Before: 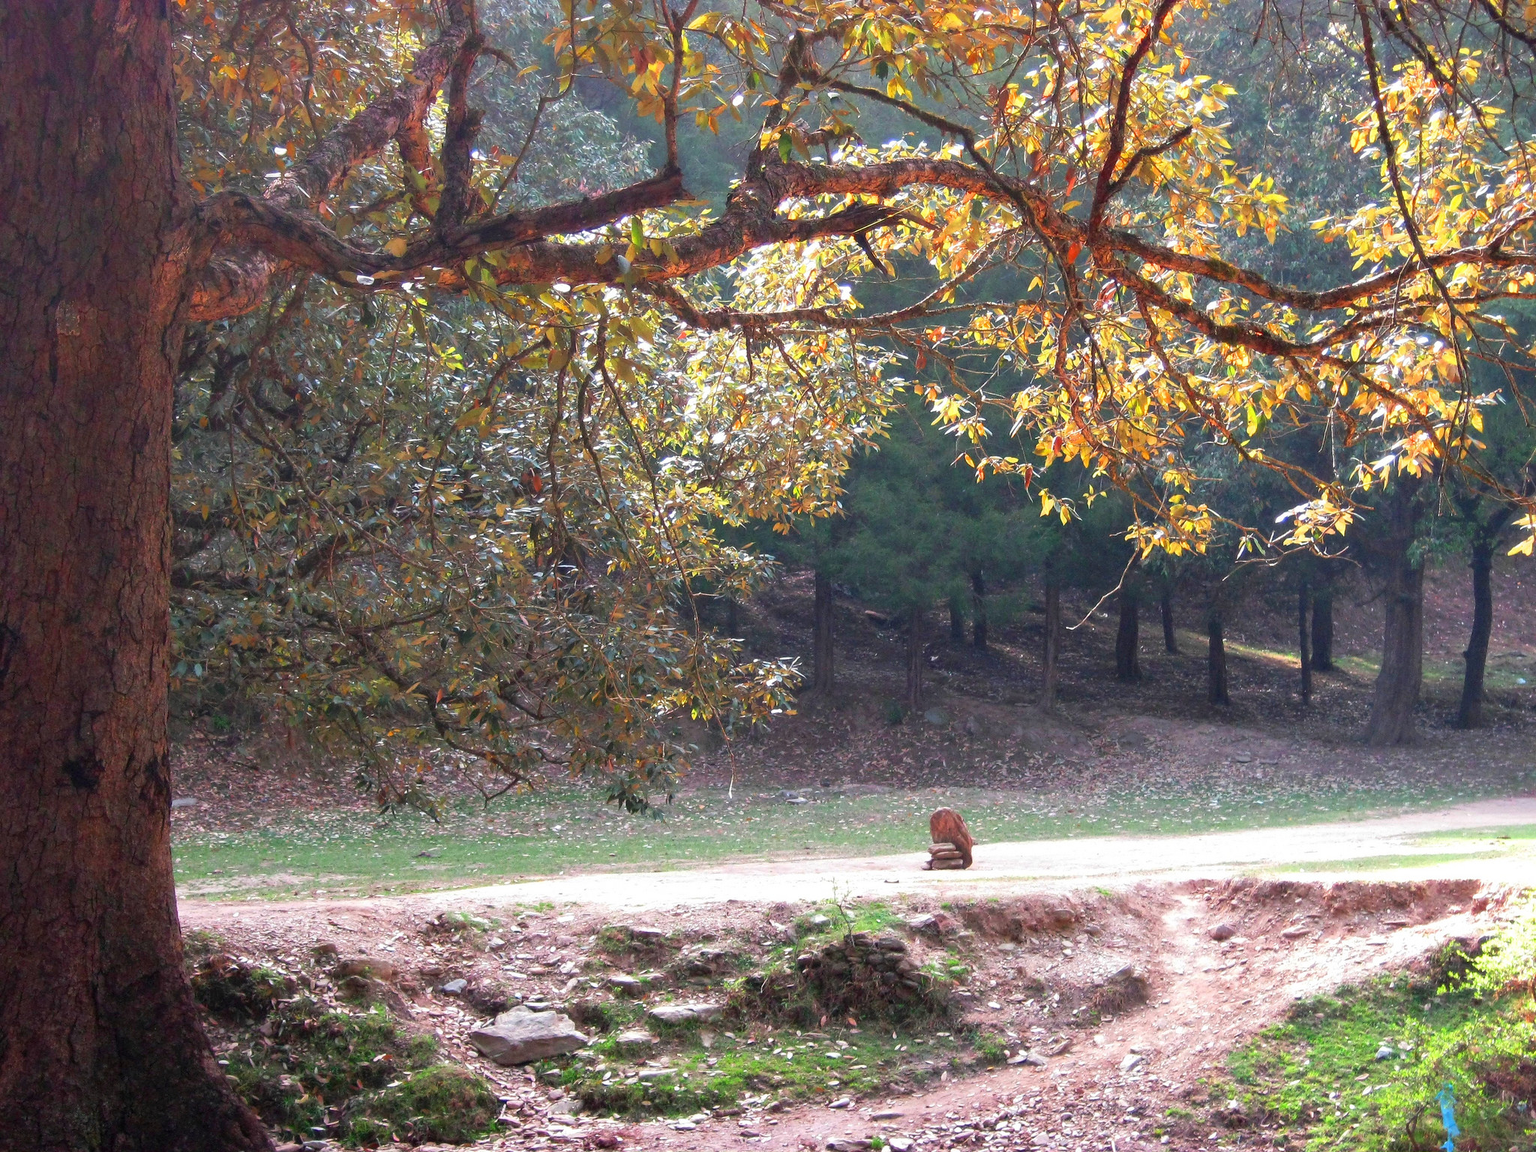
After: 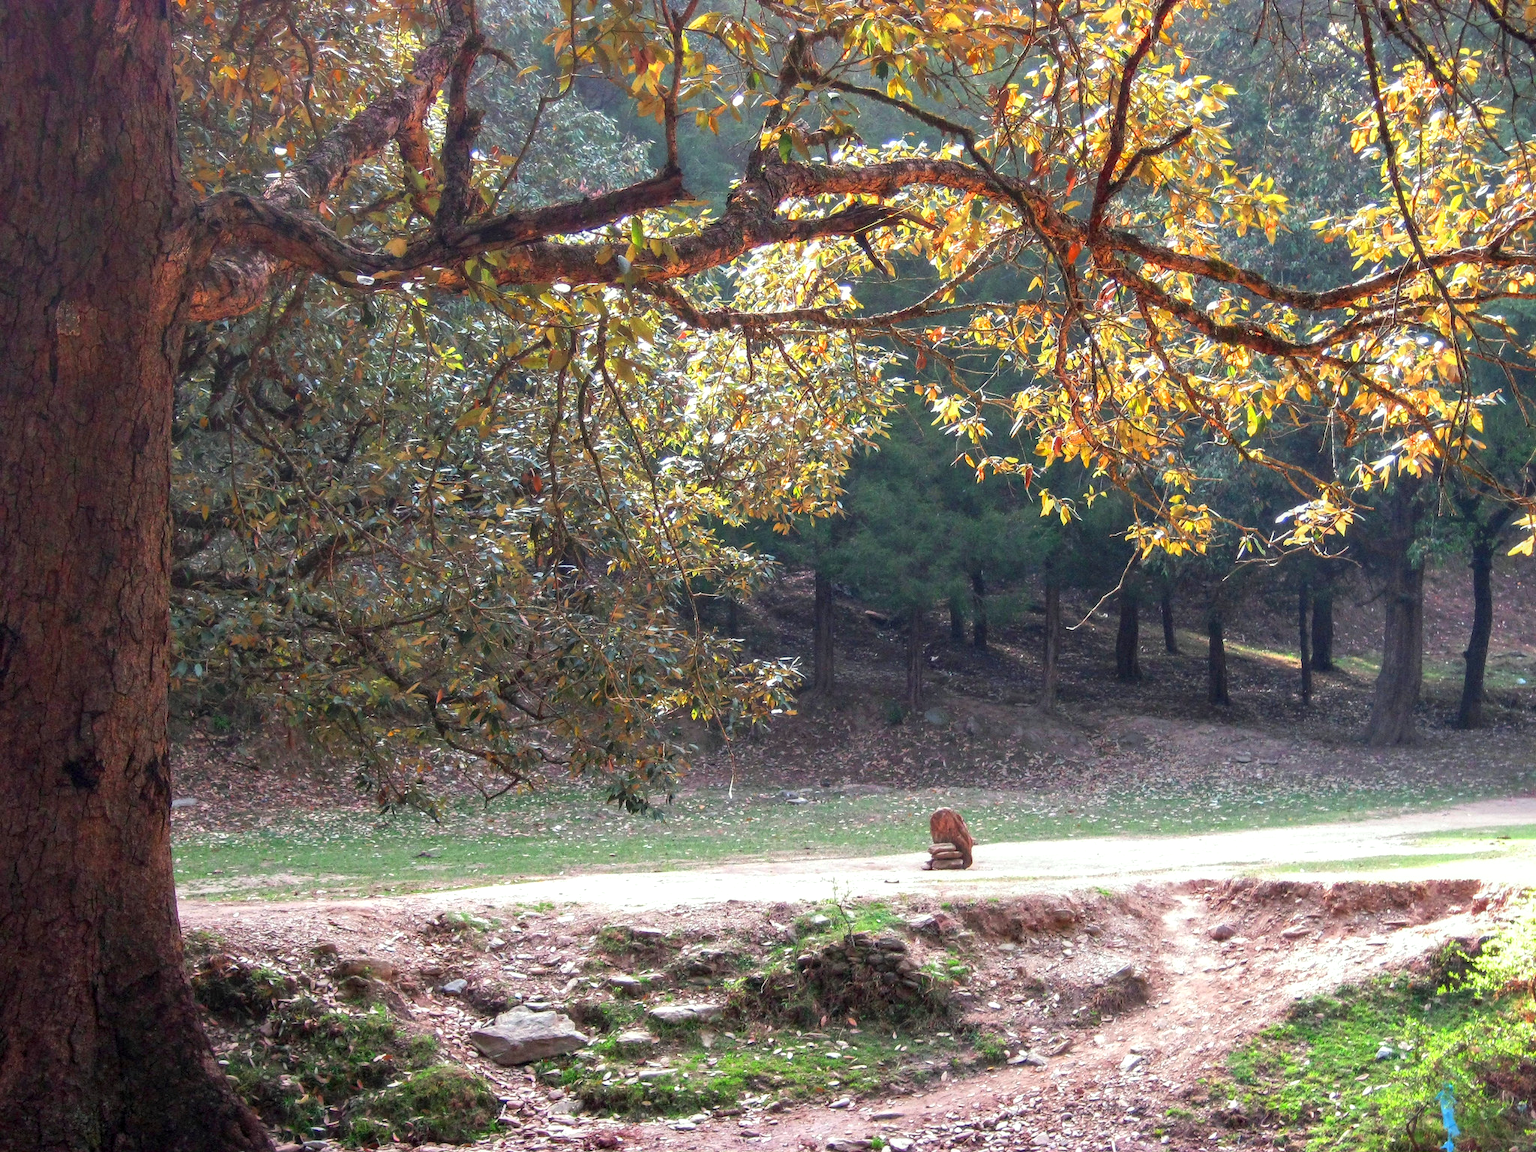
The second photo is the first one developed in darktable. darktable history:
color correction: highlights a* -2.6, highlights b* 2.53
local contrast: on, module defaults
base curve: curves: ch0 [(0, 0) (0.472, 0.455) (1, 1)], preserve colors none
